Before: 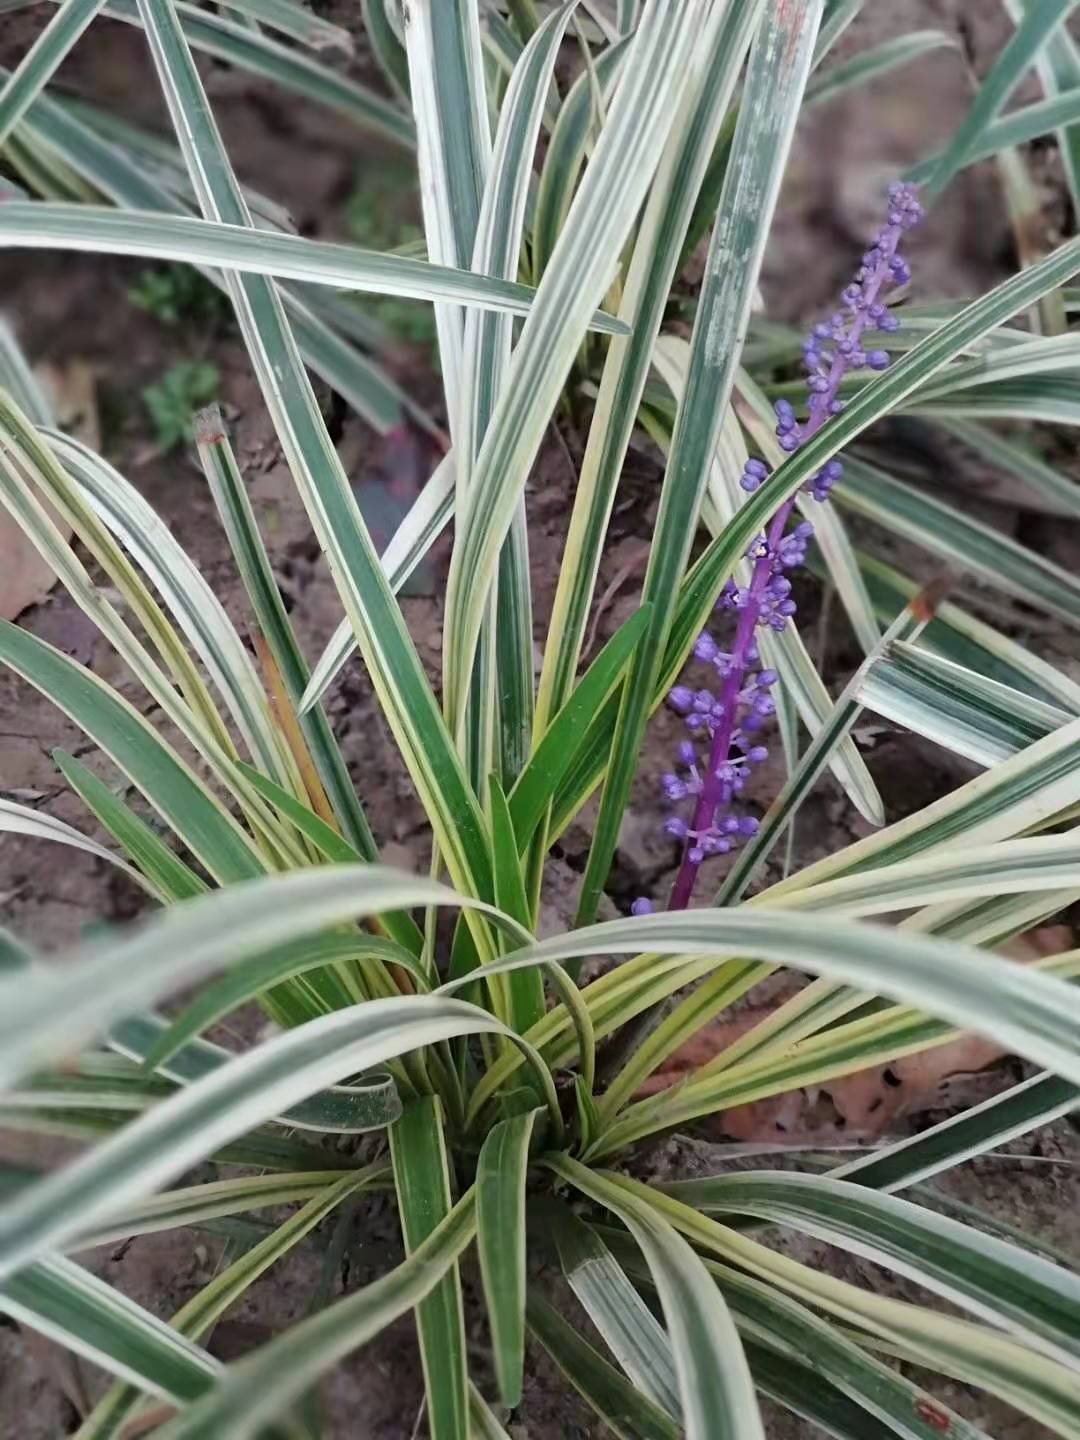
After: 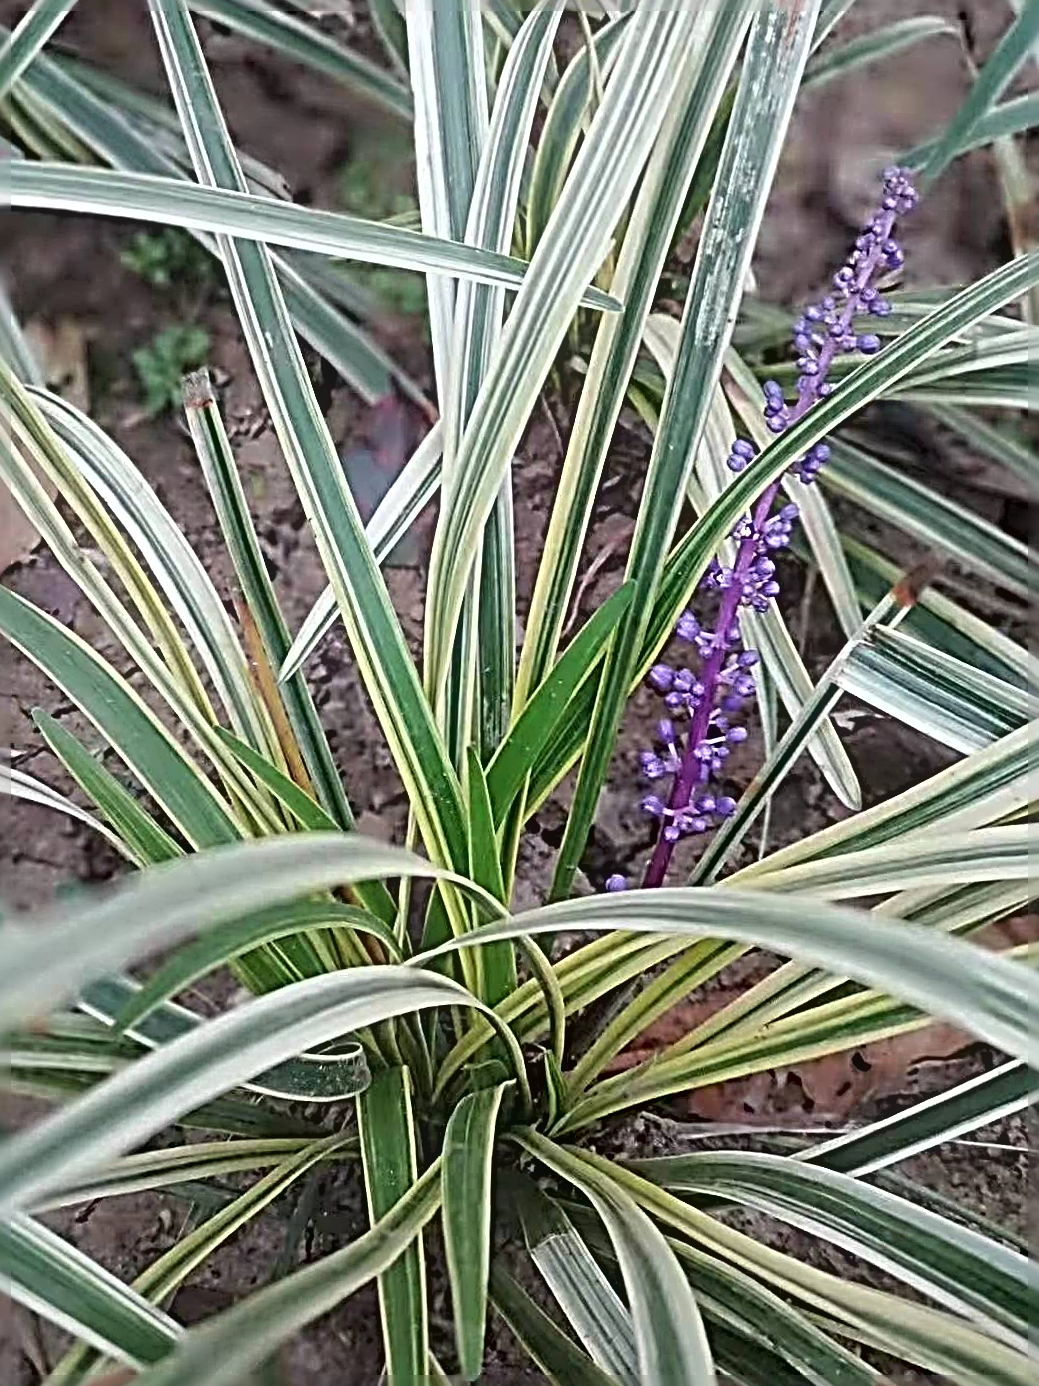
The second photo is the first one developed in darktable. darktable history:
crop and rotate: angle -1.69°
shadows and highlights: shadows 40, highlights -54, highlights color adjustment 46%, low approximation 0.01, soften with gaussian
bloom: size 9%, threshold 100%, strength 7%
sharpen: radius 4.001, amount 2
